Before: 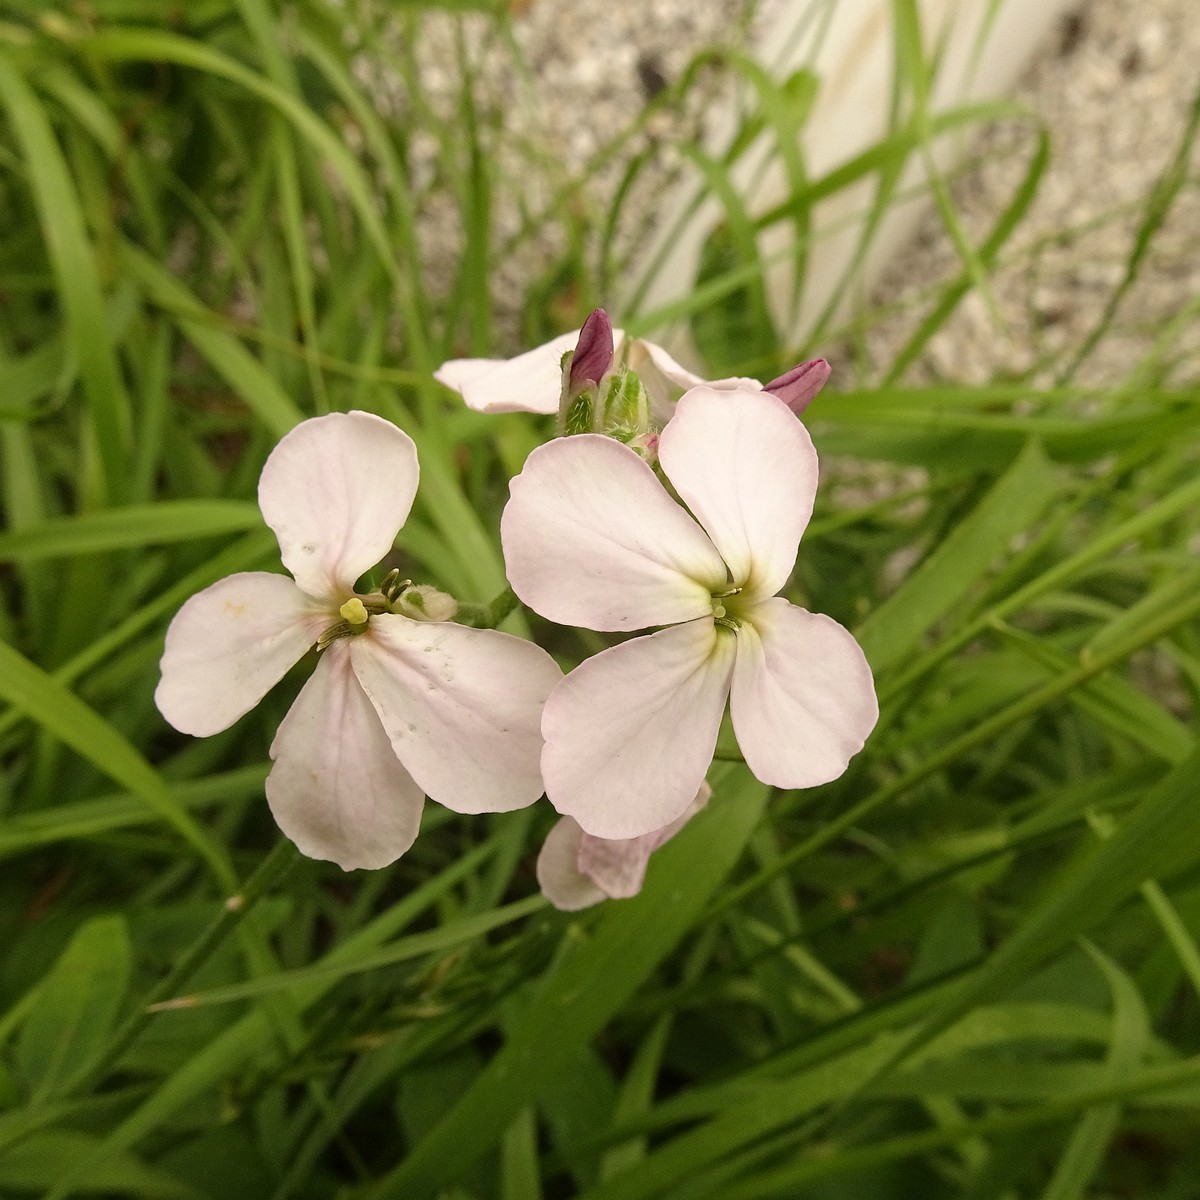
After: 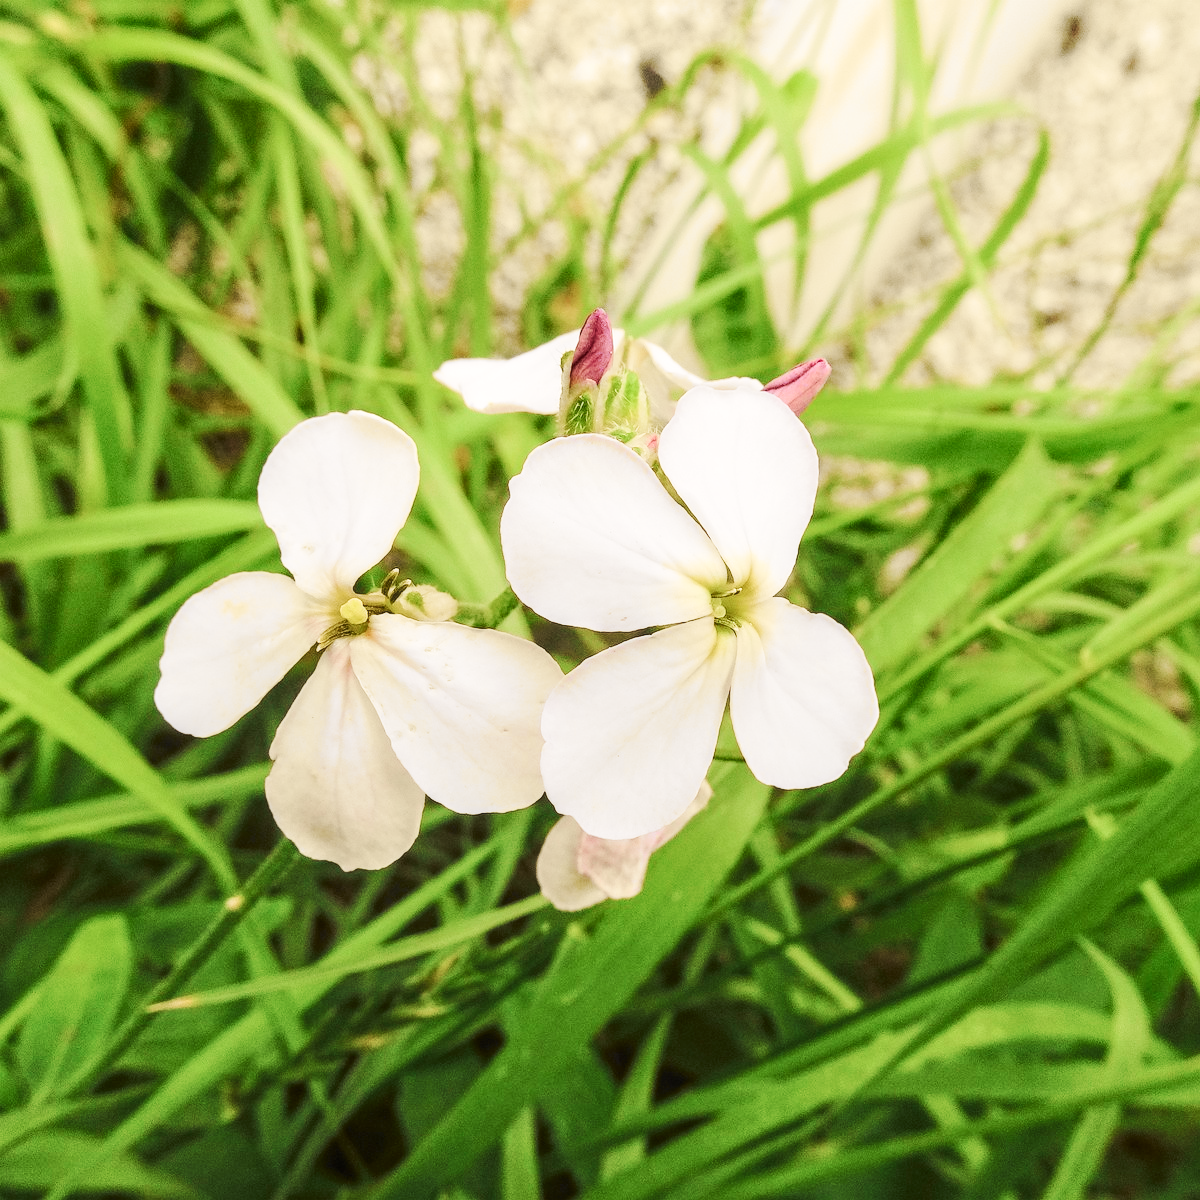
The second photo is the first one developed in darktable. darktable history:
tone equalizer: -8 EV -0.417 EV, -7 EV -0.389 EV, -6 EV -0.333 EV, -5 EV -0.222 EV, -3 EV 0.222 EV, -2 EV 0.333 EV, -1 EV 0.389 EV, +0 EV 0.417 EV, edges refinement/feathering 500, mask exposure compensation -1.57 EV, preserve details no
tone curve: curves: ch0 [(0, 0.019) (0.066, 0.043) (0.189, 0.182) (0.368, 0.407) (0.501, 0.564) (0.677, 0.729) (0.851, 0.861) (0.997, 0.959)]; ch1 [(0, 0) (0.187, 0.121) (0.388, 0.346) (0.437, 0.409) (0.474, 0.472) (0.499, 0.501) (0.514, 0.507) (0.548, 0.557) (0.653, 0.663) (0.812, 0.856) (1, 1)]; ch2 [(0, 0) (0.246, 0.214) (0.421, 0.427) (0.459, 0.484) (0.5, 0.504) (0.518, 0.516) (0.529, 0.548) (0.56, 0.576) (0.607, 0.63) (0.744, 0.734) (0.867, 0.821) (0.993, 0.889)], color space Lab, independent channels, preserve colors none
base curve: curves: ch0 [(0, 0.007) (0.028, 0.063) (0.121, 0.311) (0.46, 0.743) (0.859, 0.957) (1, 1)], preserve colors none
local contrast: on, module defaults
